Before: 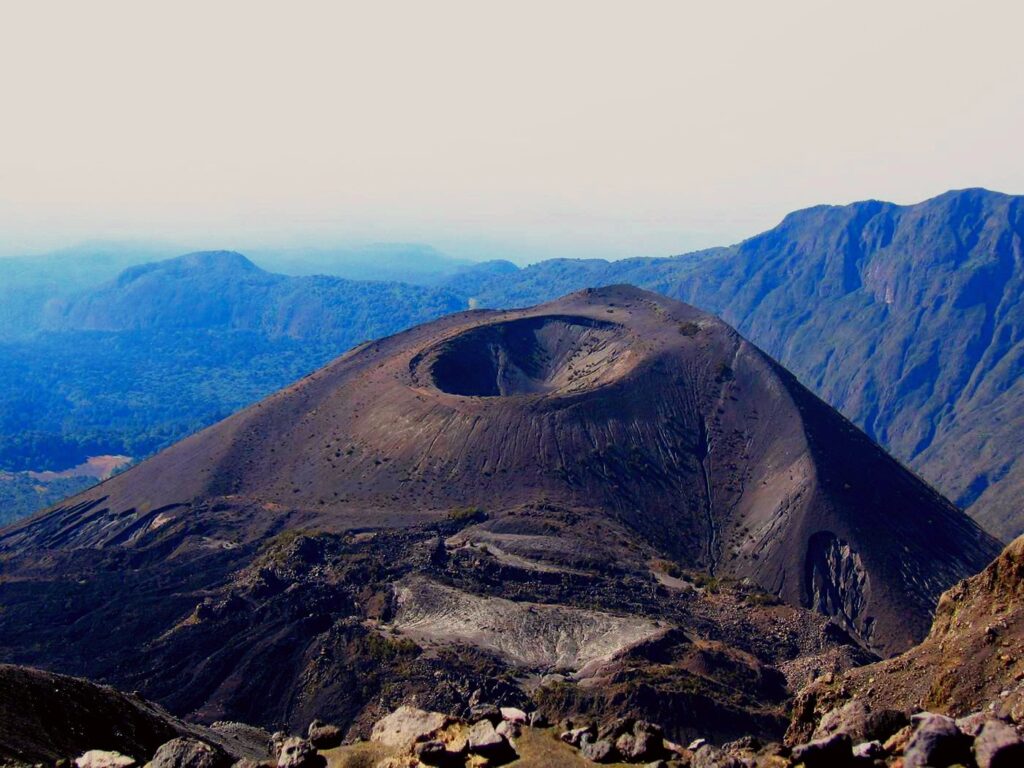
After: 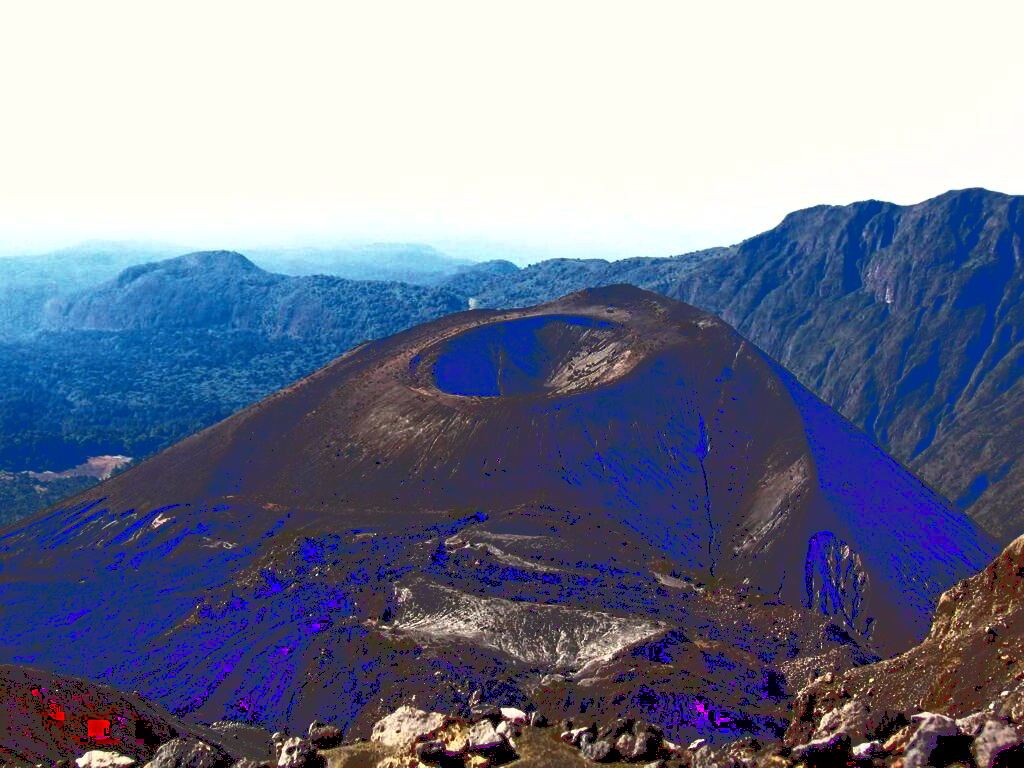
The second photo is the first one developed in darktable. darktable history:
exposure: exposure 0.374 EV, compensate highlight preservation false
base curve: curves: ch0 [(0, 0.036) (0.083, 0.04) (0.804, 1)]
contrast equalizer: y [[0.5, 0.542, 0.583, 0.625, 0.667, 0.708], [0.5 ×6], [0.5 ×6], [0 ×6], [0 ×6]], mix 0.341
